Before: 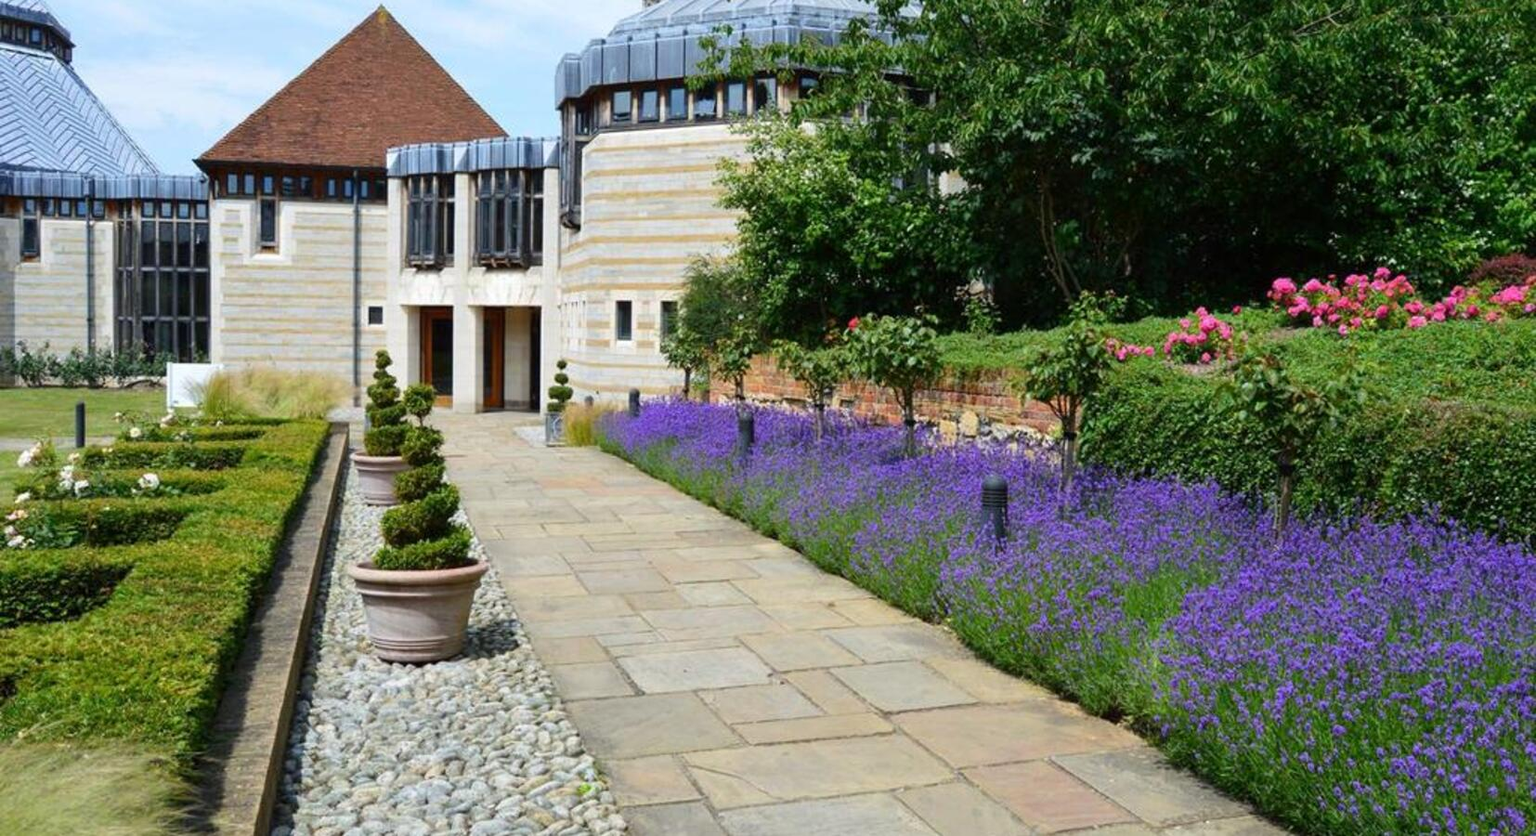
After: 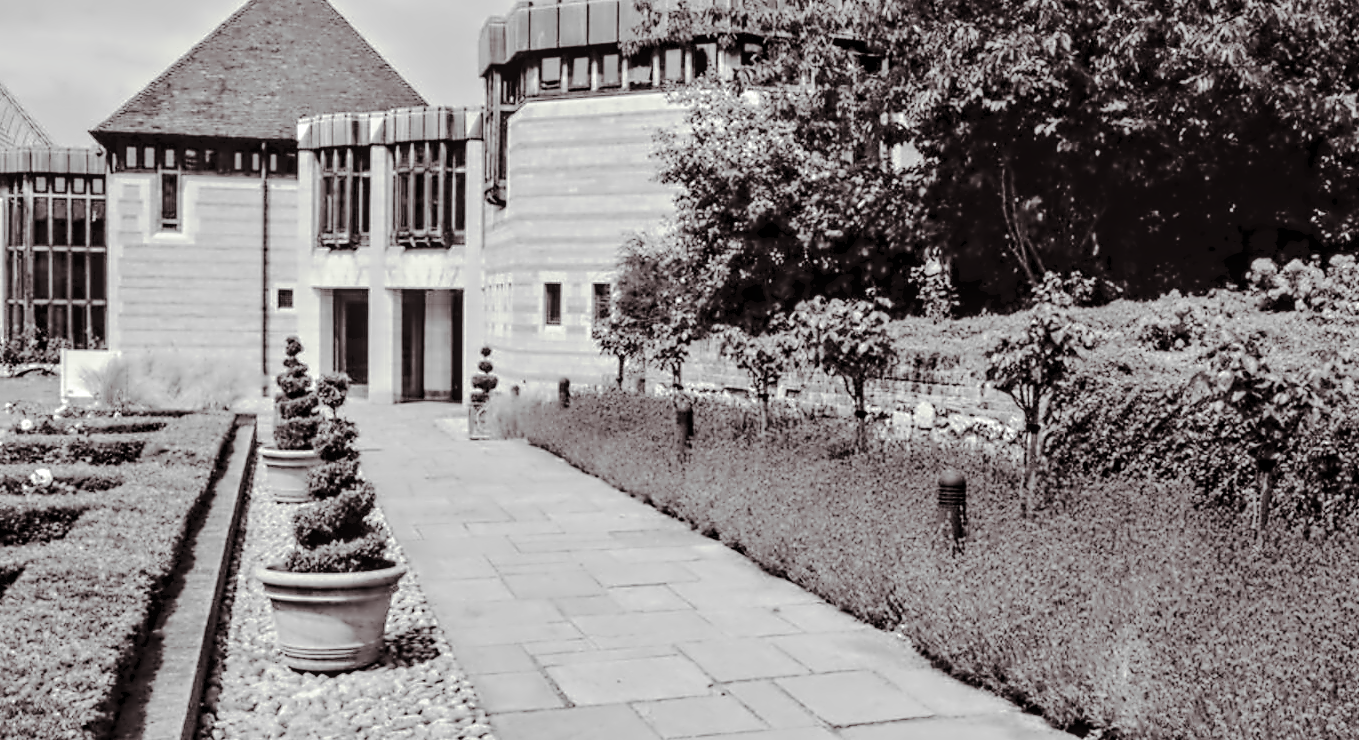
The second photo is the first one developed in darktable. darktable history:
split-toning: shadows › saturation 0.2
local contrast: on, module defaults
contrast equalizer: octaves 7, y [[0.5, 0.542, 0.583, 0.625, 0.667, 0.708], [0.5 ×6], [0.5 ×6], [0, 0.033, 0.067, 0.1, 0.133, 0.167], [0, 0.05, 0.1, 0.15, 0.2, 0.25]]
crop and rotate: left 7.196%, top 4.574%, right 10.605%, bottom 13.178%
monochrome: a 26.22, b 42.67, size 0.8
tone curve: curves: ch0 [(0, 0) (0.003, 0.036) (0.011, 0.039) (0.025, 0.039) (0.044, 0.043) (0.069, 0.05) (0.1, 0.072) (0.136, 0.102) (0.177, 0.144) (0.224, 0.204) (0.277, 0.288) (0.335, 0.384) (0.399, 0.477) (0.468, 0.575) (0.543, 0.652) (0.623, 0.724) (0.709, 0.785) (0.801, 0.851) (0.898, 0.915) (1, 1)], preserve colors none
base curve: curves: ch0 [(0, 0) (0.158, 0.273) (0.879, 0.895) (1, 1)], preserve colors none
